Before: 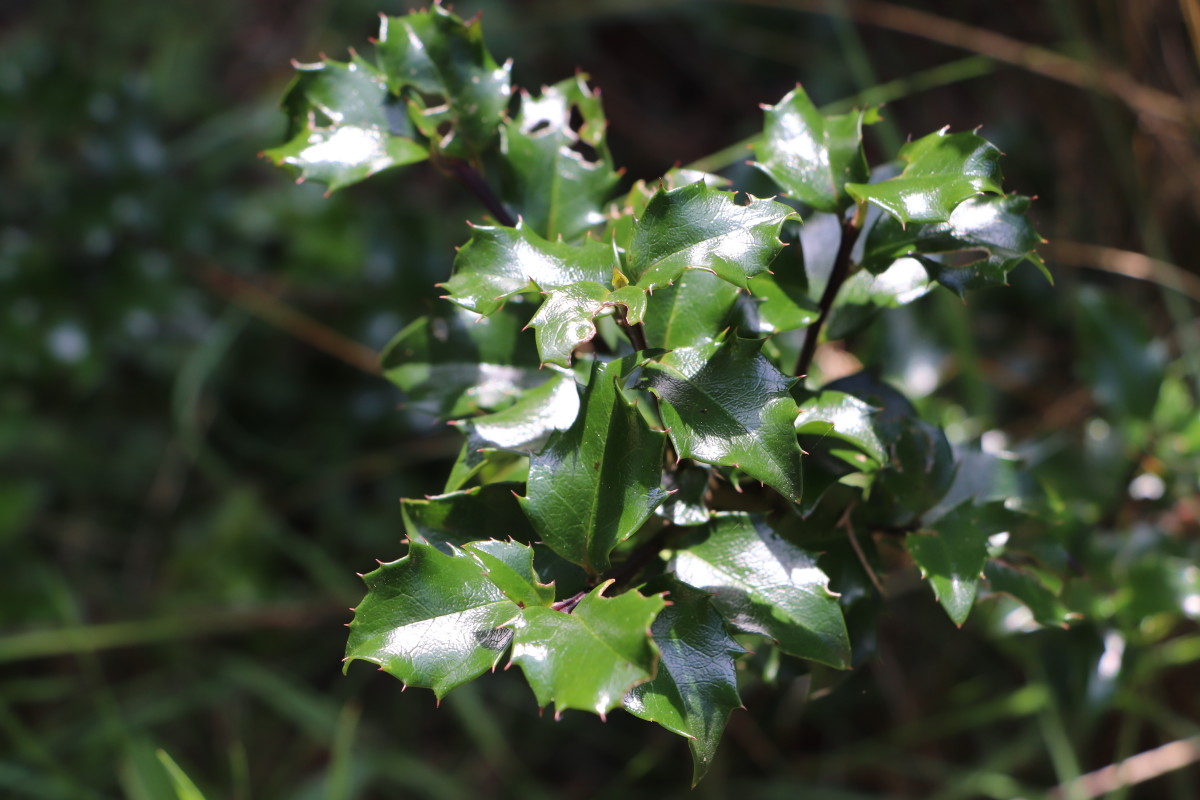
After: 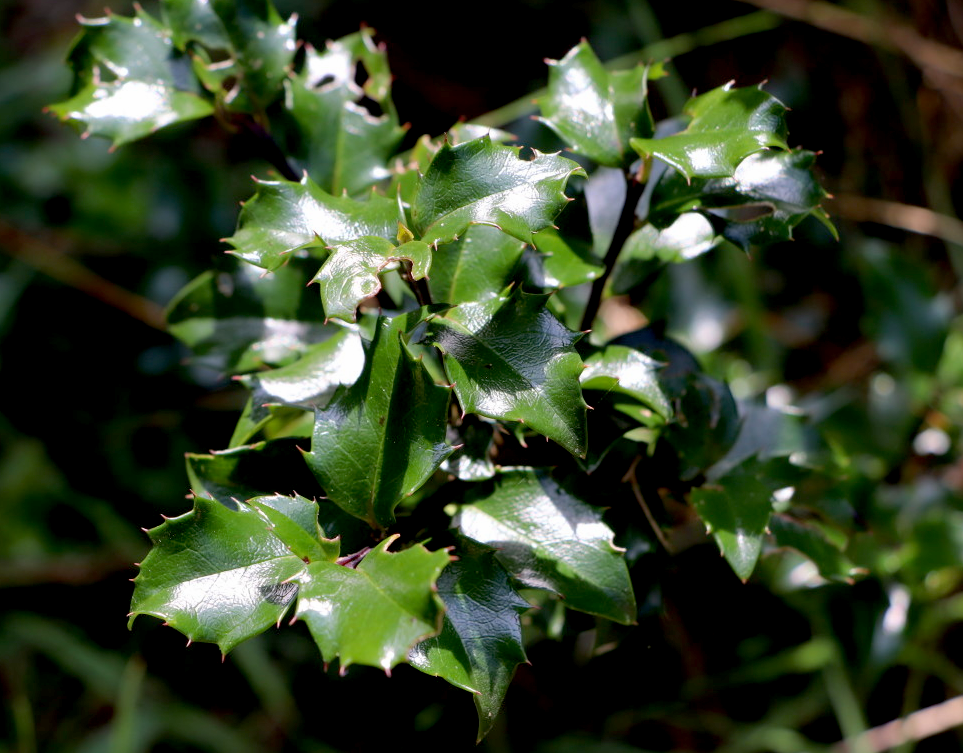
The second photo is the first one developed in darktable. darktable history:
exposure: black level correction 0.016, exposure -0.009 EV, compensate highlight preservation false
crop and rotate: left 17.959%, top 5.771%, right 1.742%
